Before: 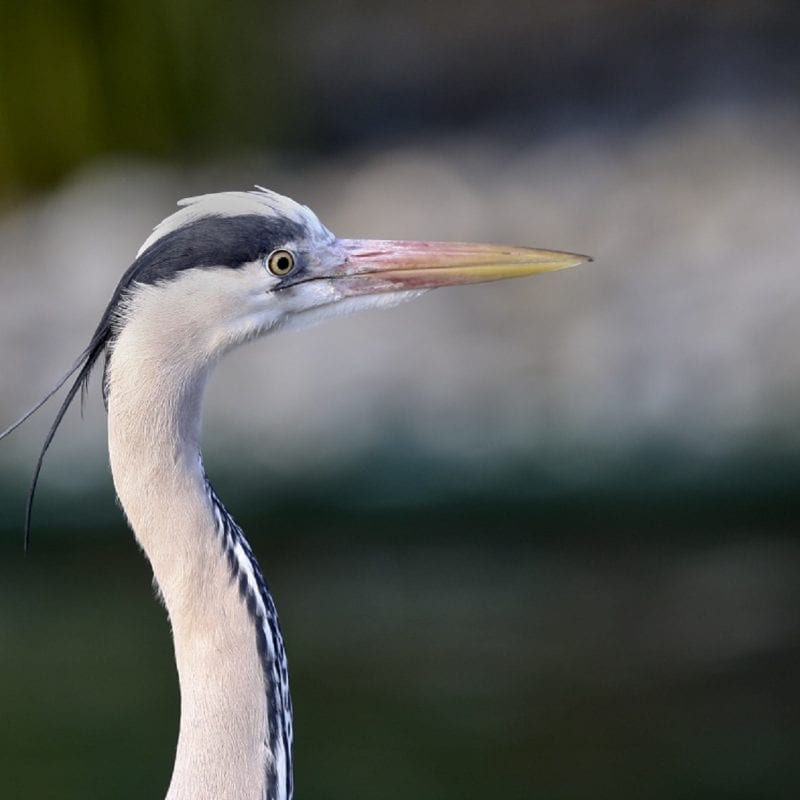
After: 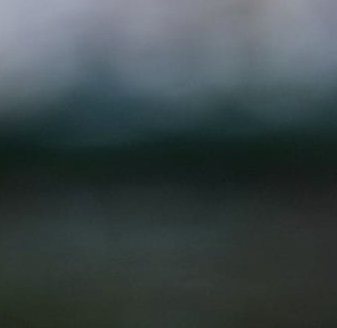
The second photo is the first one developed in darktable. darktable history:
white balance: red 0.967, blue 1.049
crop: left 37.221%, top 45.169%, right 20.63%, bottom 13.777%
